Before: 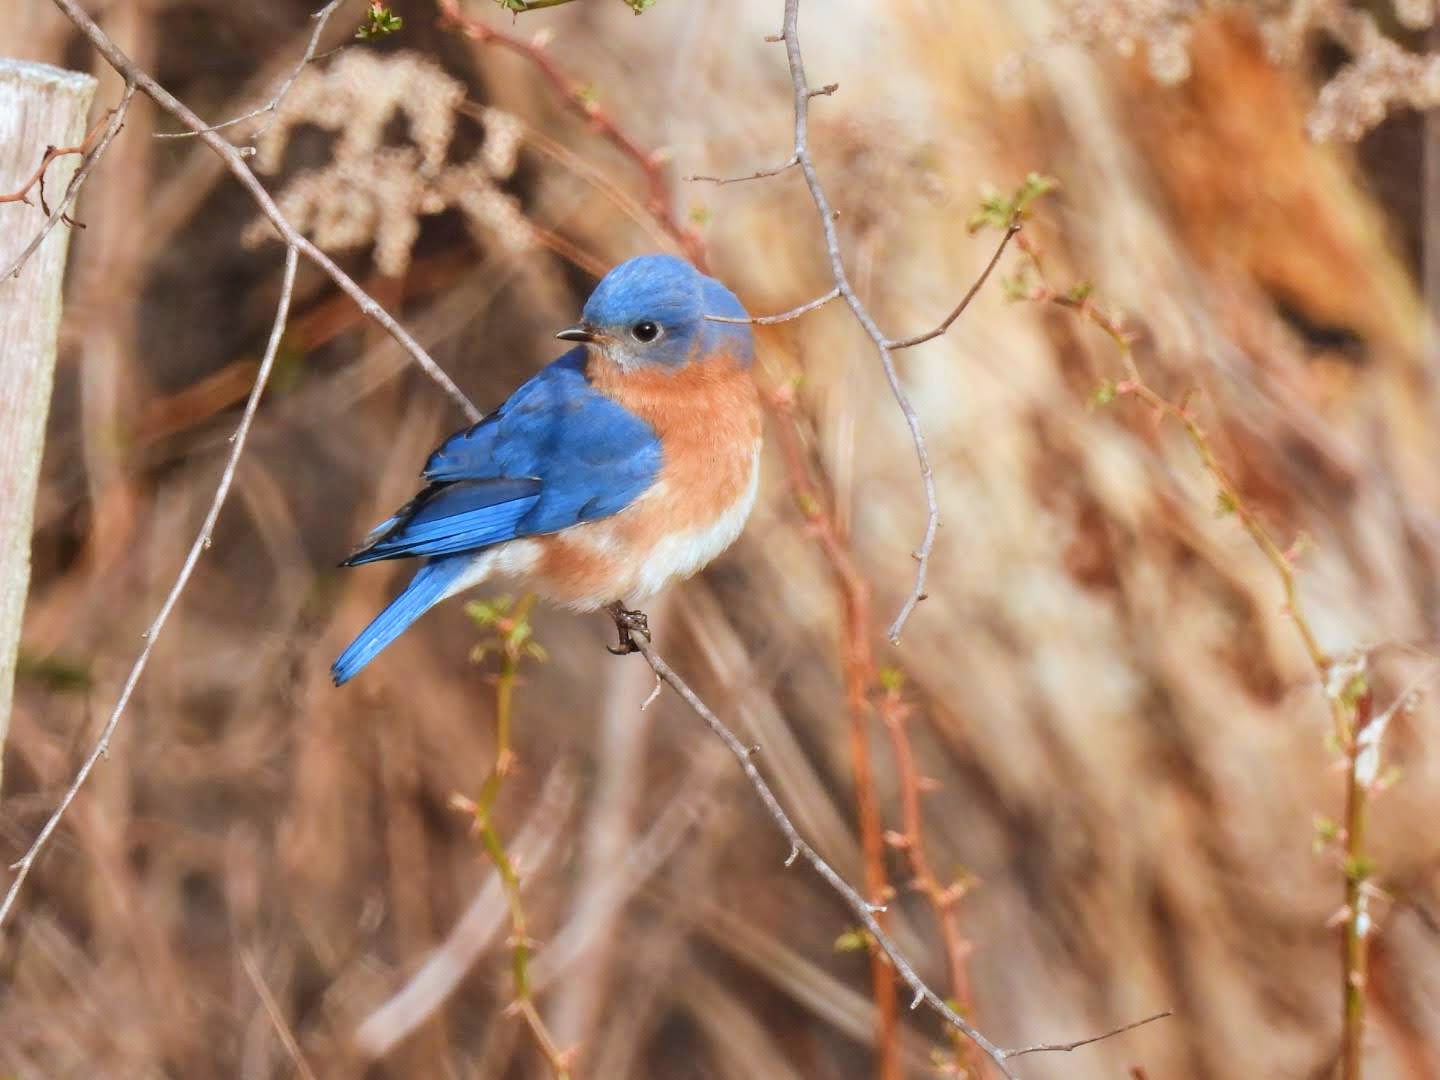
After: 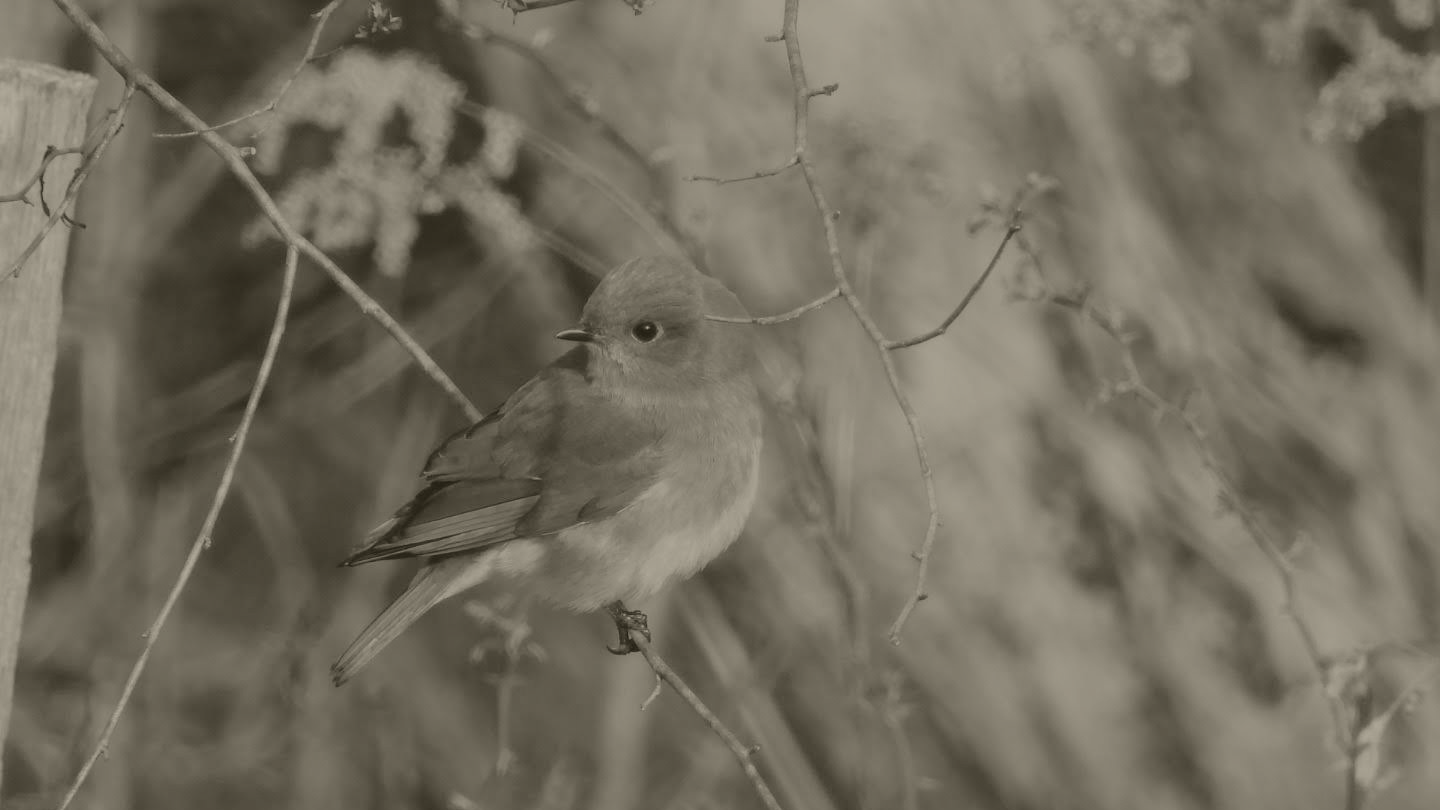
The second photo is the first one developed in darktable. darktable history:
colorize: hue 41.44°, saturation 22%, source mix 60%, lightness 10.61%
color calibration: illuminant Planckian (black body), x 0.378, y 0.375, temperature 4065 K
crop: bottom 24.988%
color balance rgb: perceptual saturation grading › global saturation 25%, global vibrance 20%
